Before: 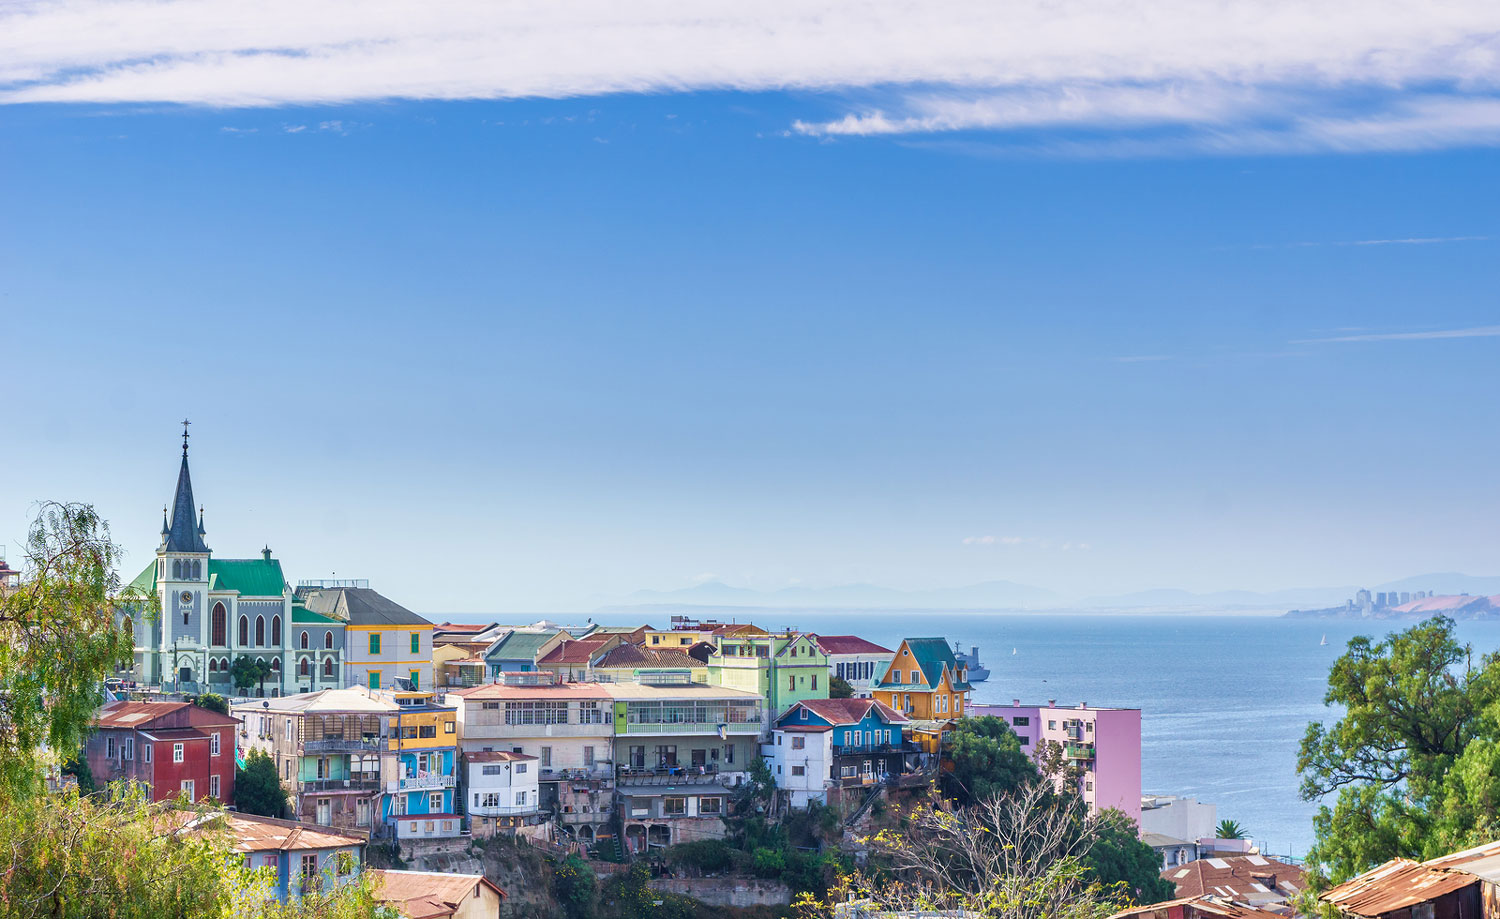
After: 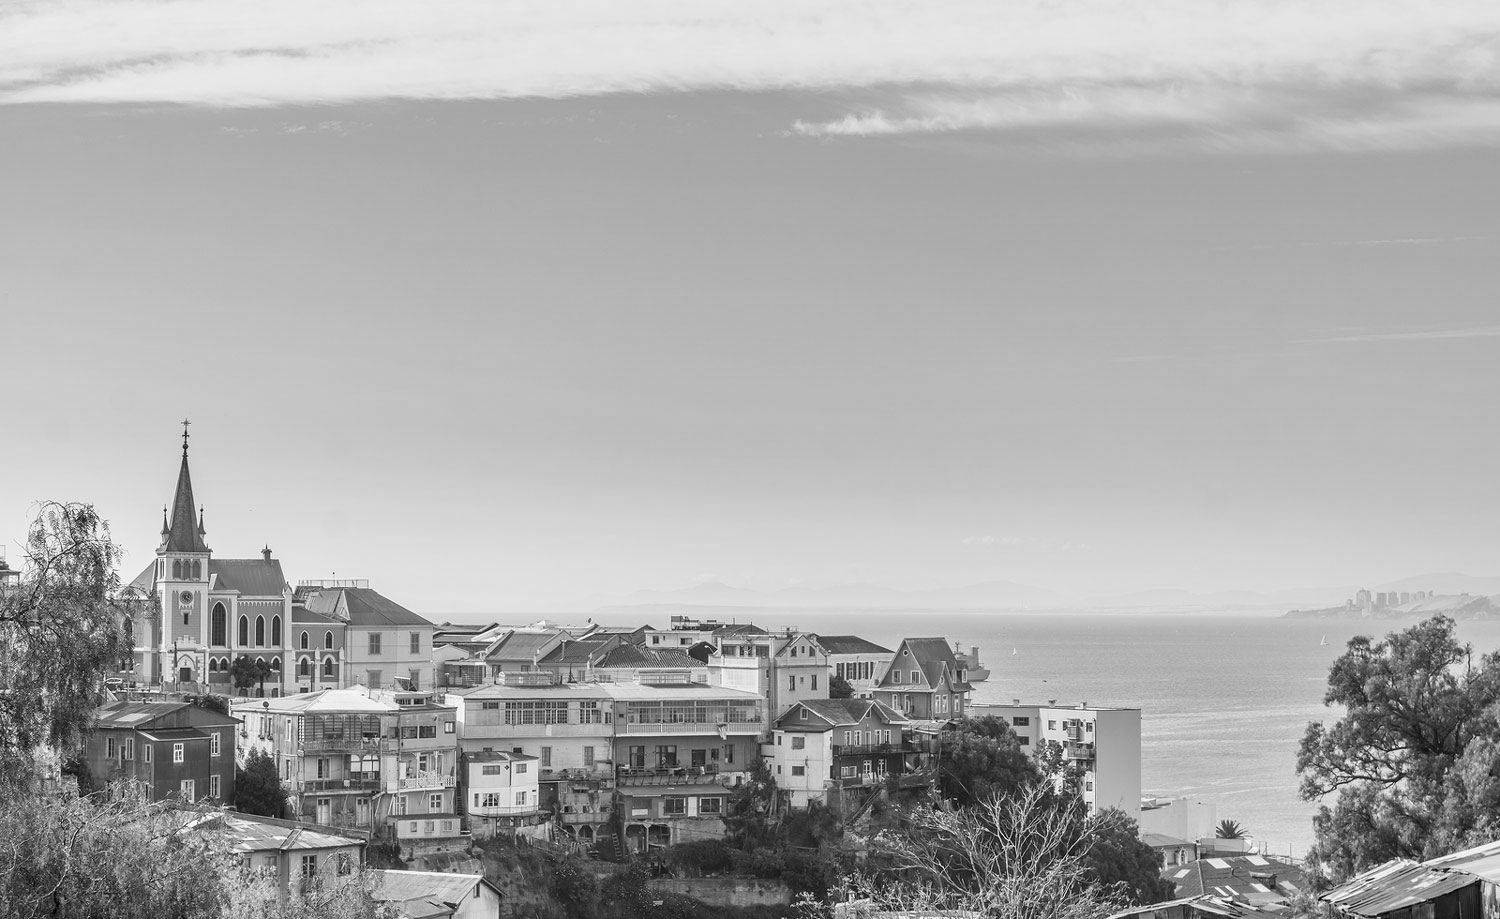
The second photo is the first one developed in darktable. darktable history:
color calibration: output gray [0.18, 0.41, 0.41, 0], x 0.356, y 0.369, temperature 4716.12 K
